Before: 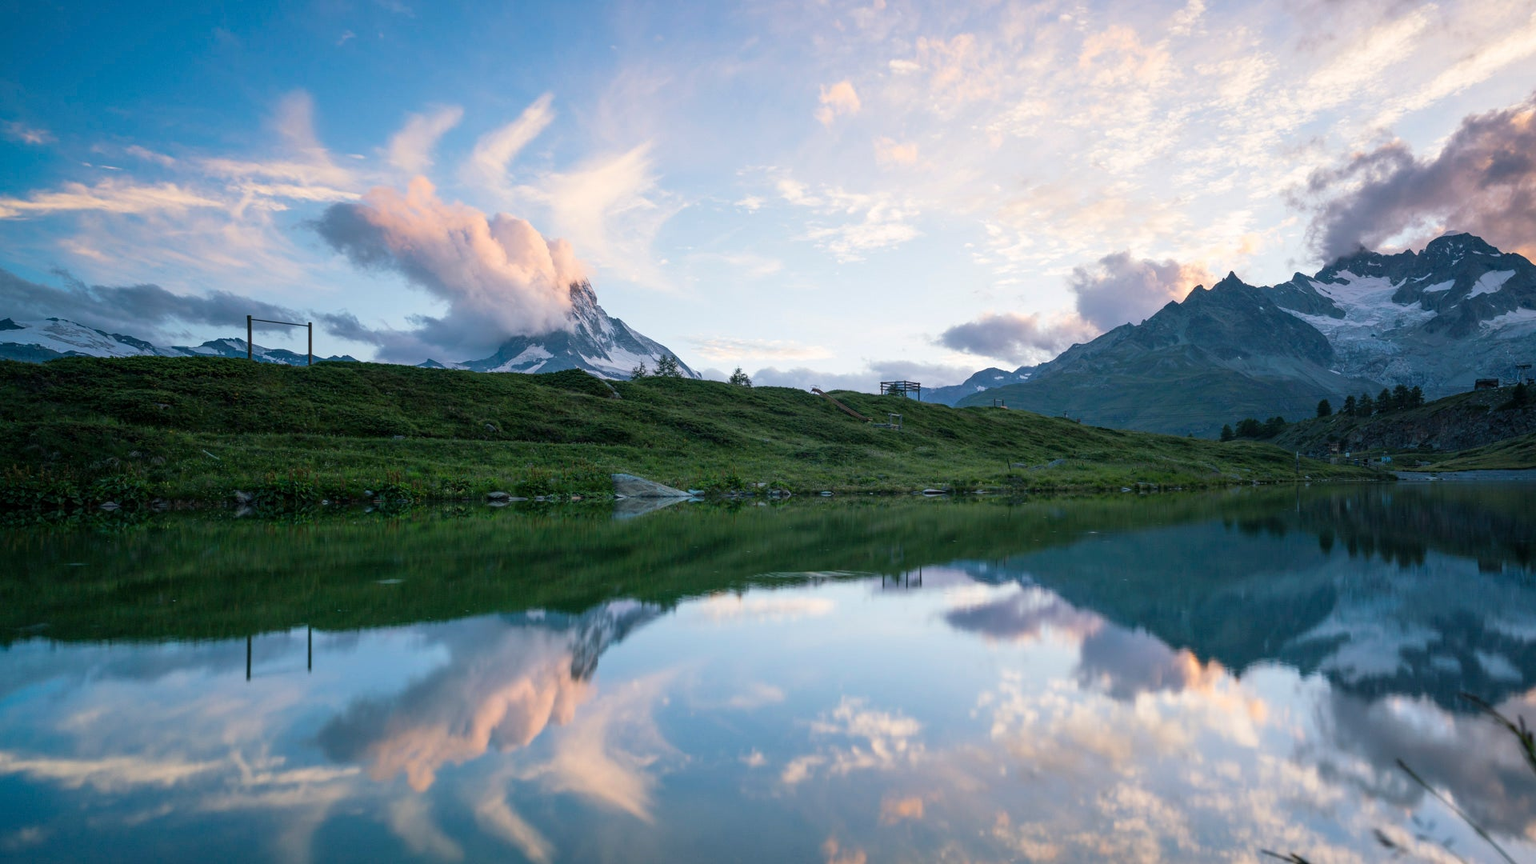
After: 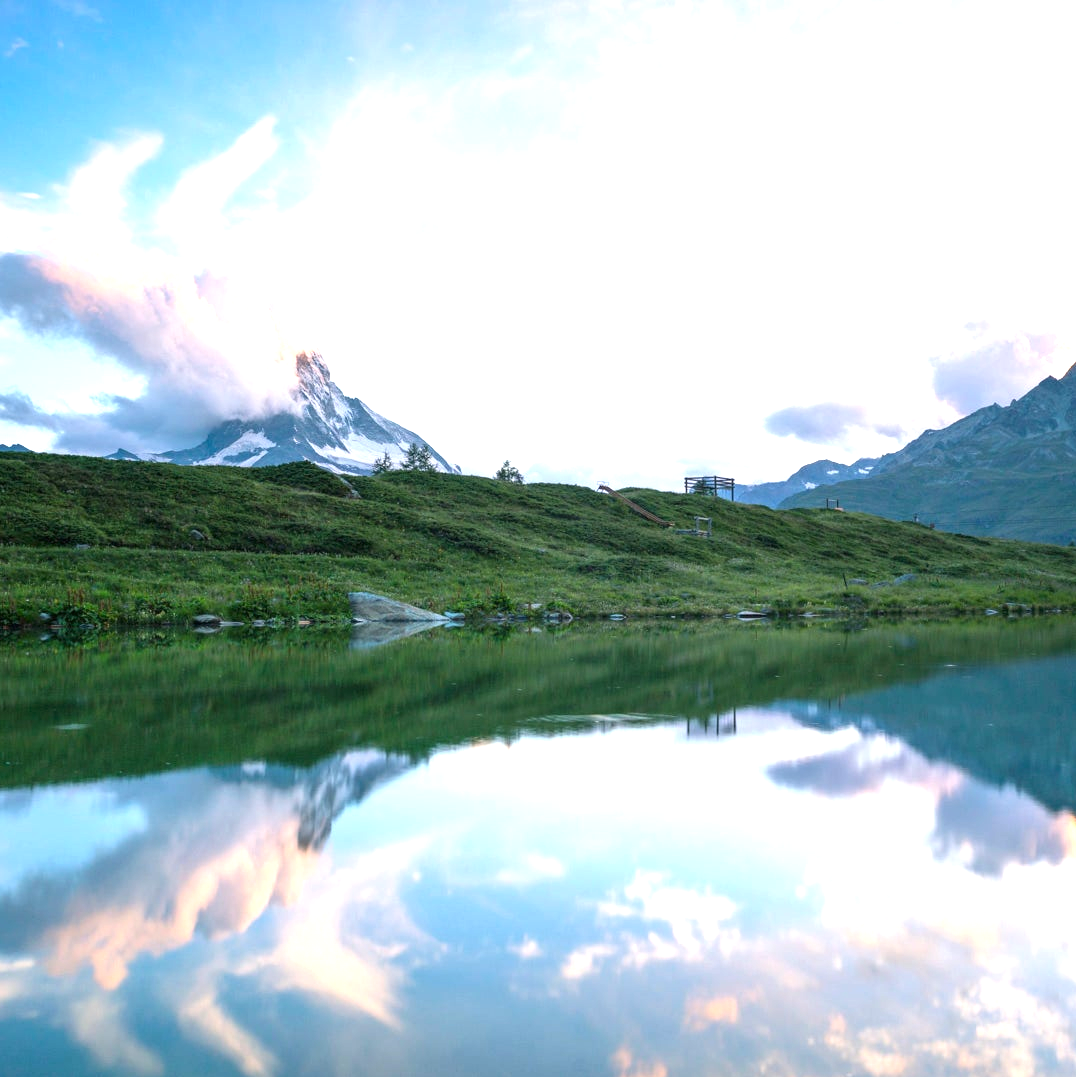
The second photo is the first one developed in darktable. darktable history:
crop: left 21.674%, right 22.086%
exposure: black level correction 0, exposure 1.1 EV, compensate exposure bias true, compensate highlight preservation false
